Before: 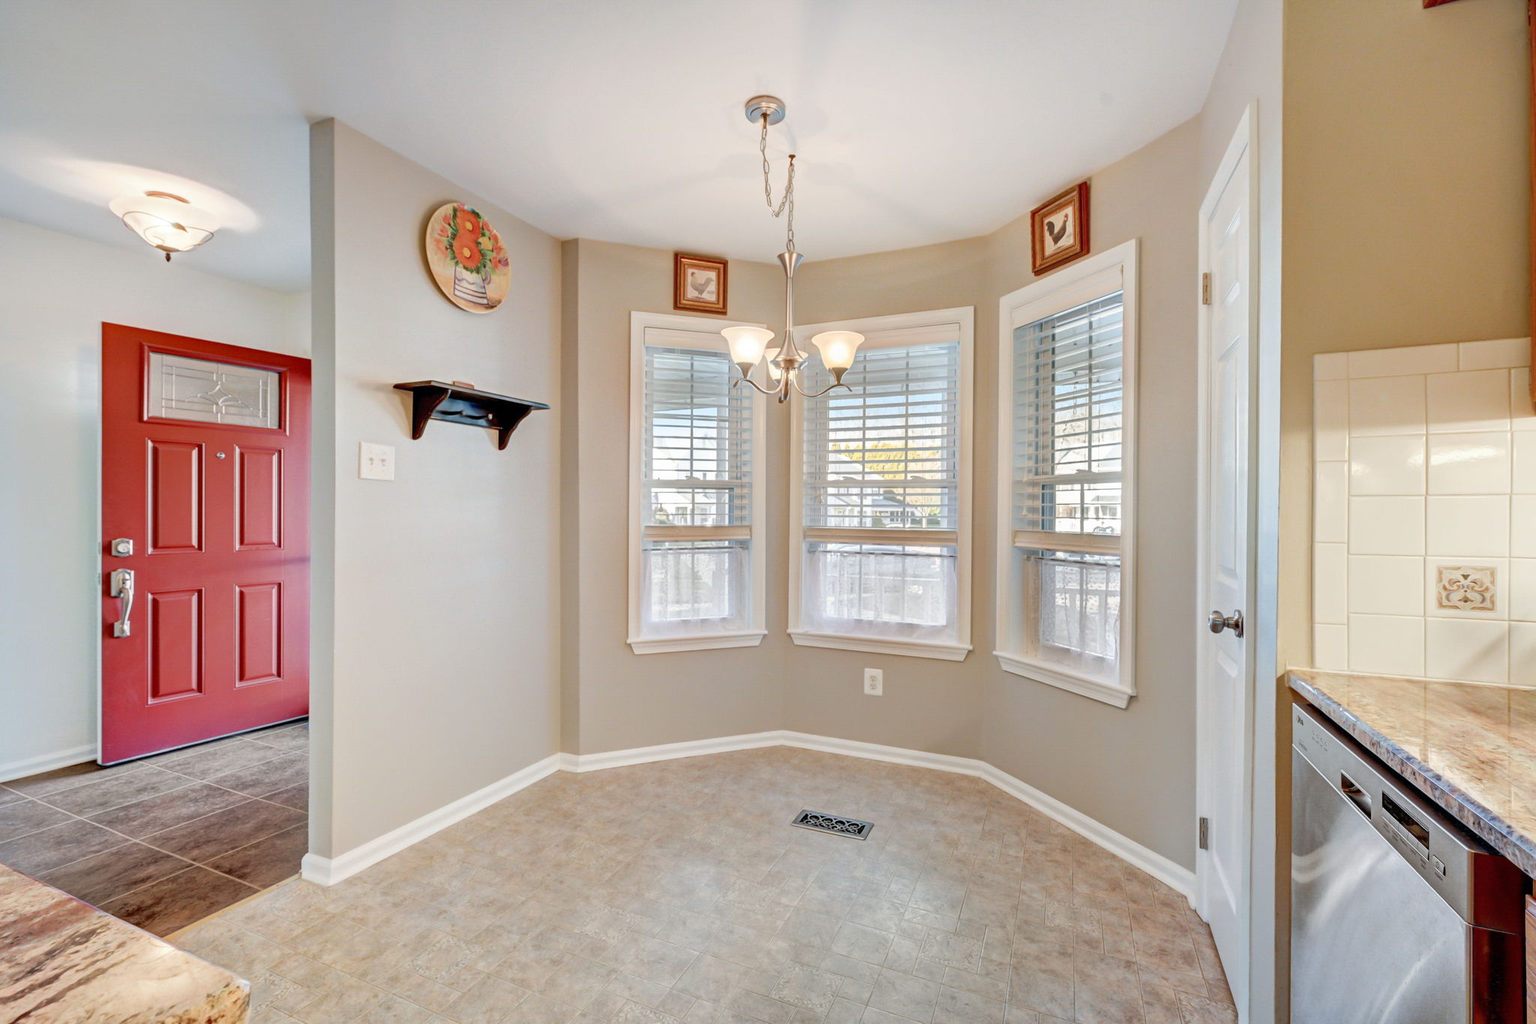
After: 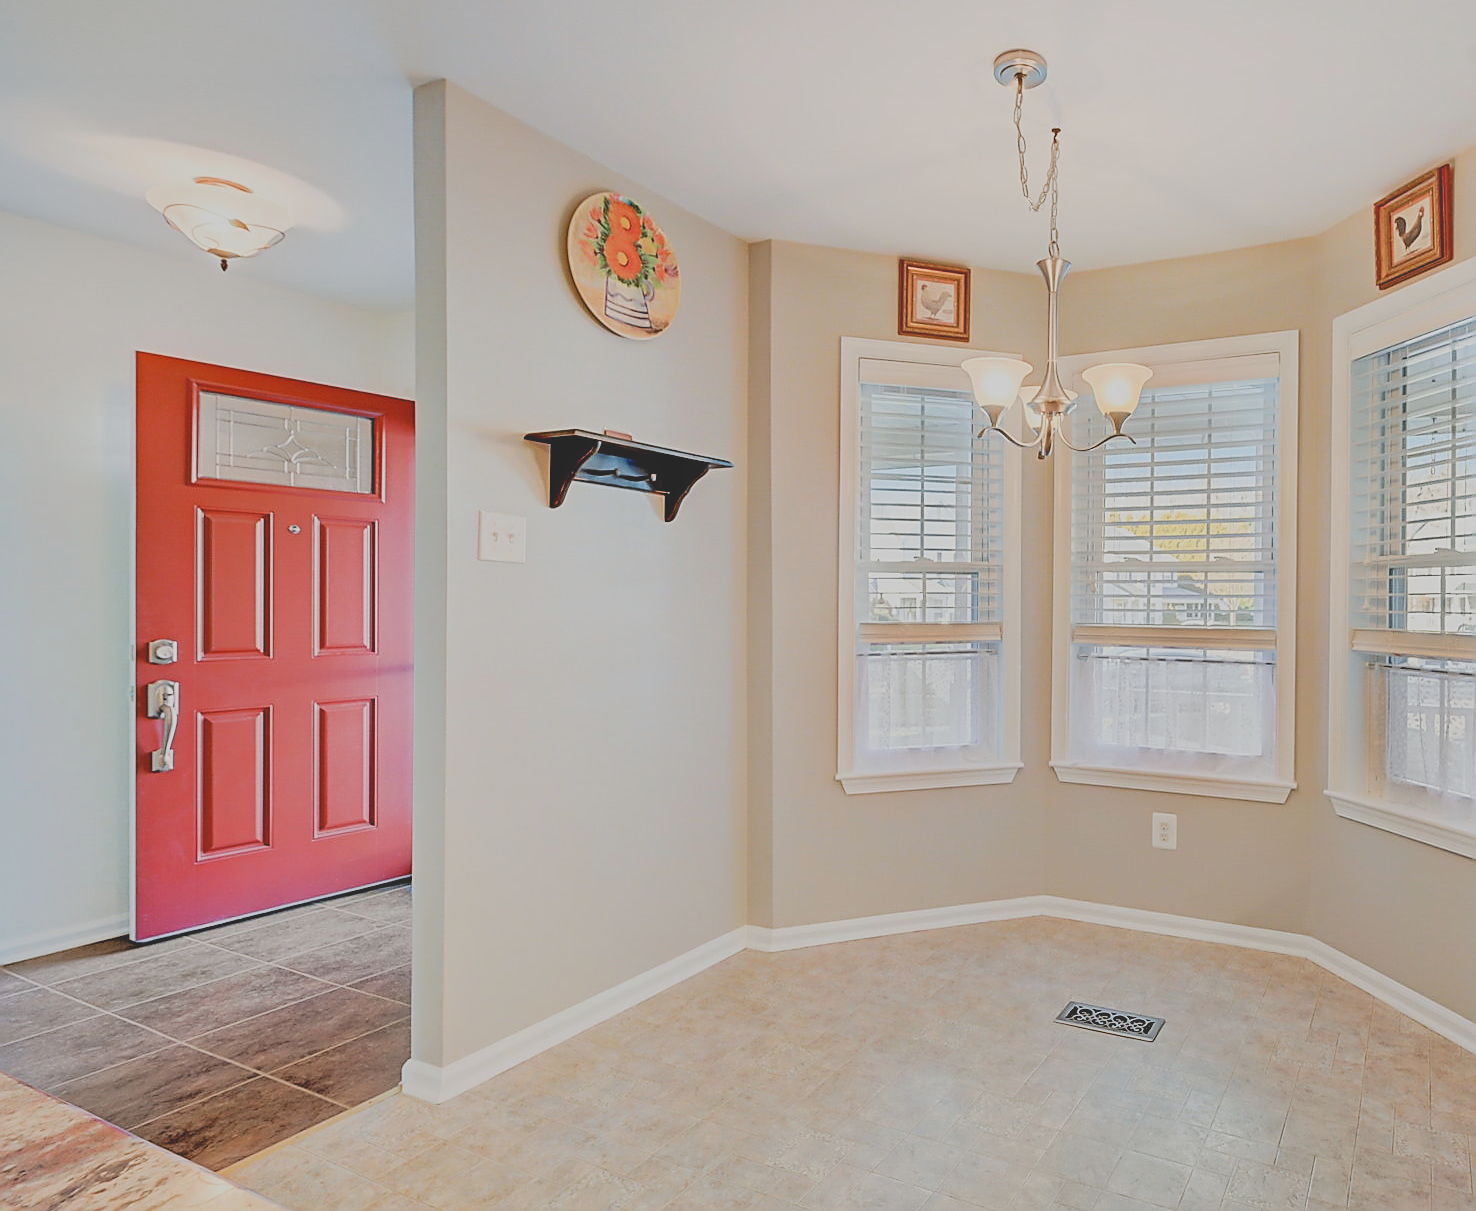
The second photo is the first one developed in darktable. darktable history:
filmic rgb: middle gray luminance 28.79%, black relative exposure -10.37 EV, white relative exposure 5.47 EV, target black luminance 0%, hardness 3.93, latitude 1.38%, contrast 1.13, highlights saturation mix 6.3%, shadows ↔ highlights balance 14.94%
sharpen: radius 1.428, amount 1.266, threshold 0.82
local contrast: detail 70%
crop: top 5.753%, right 27.894%, bottom 5.517%
